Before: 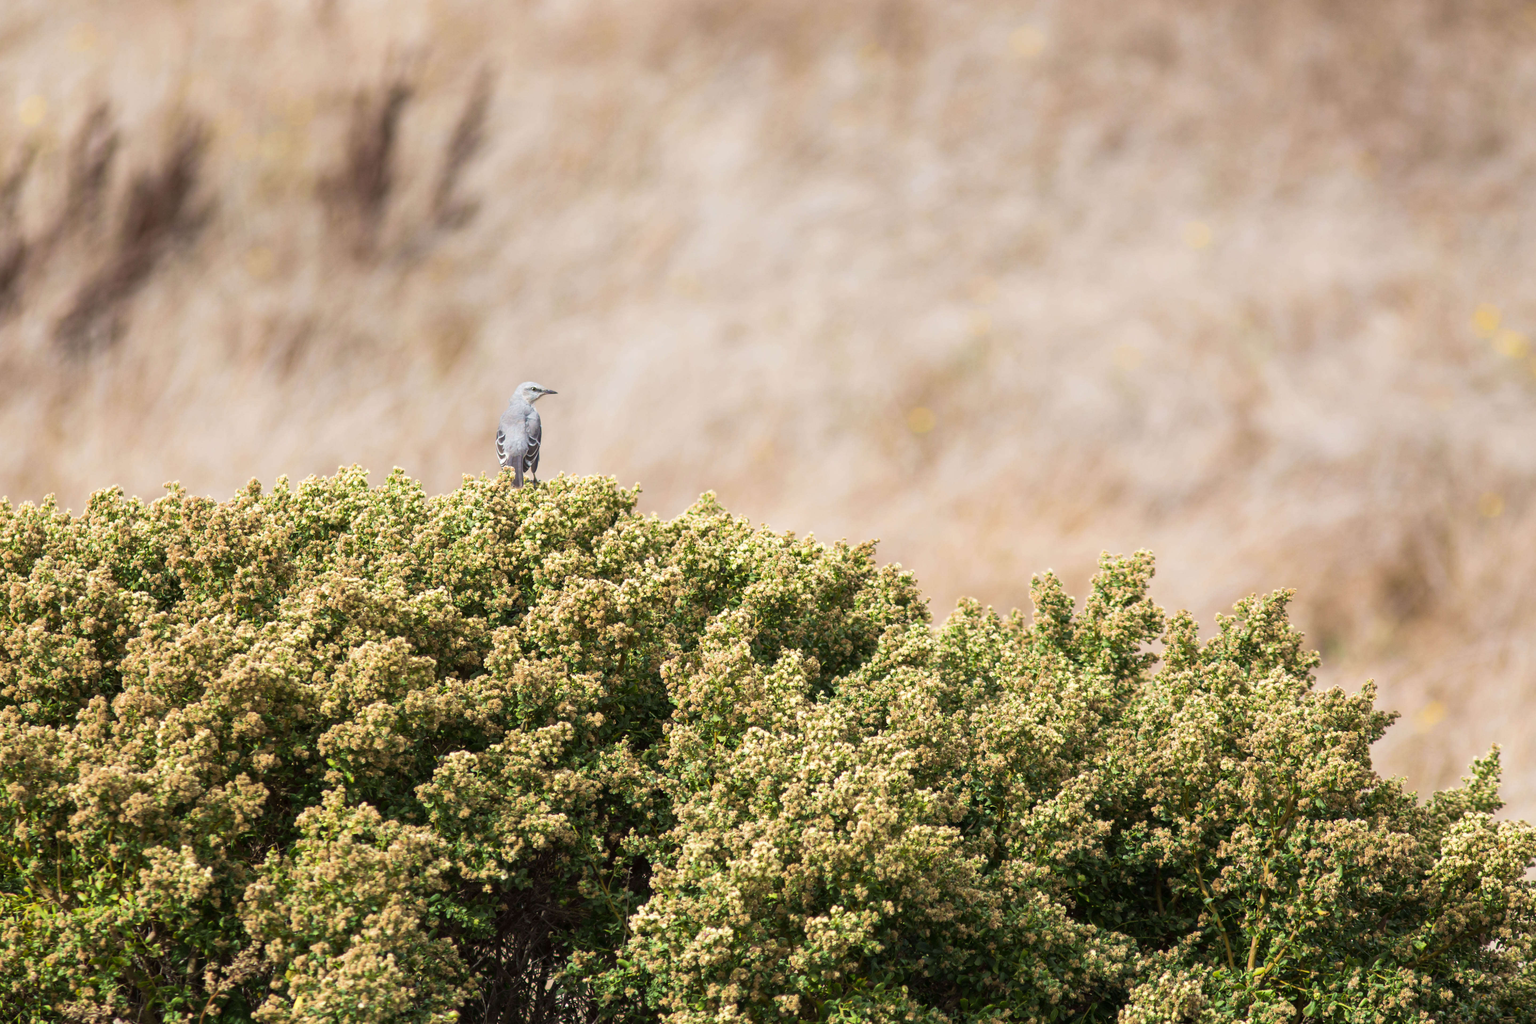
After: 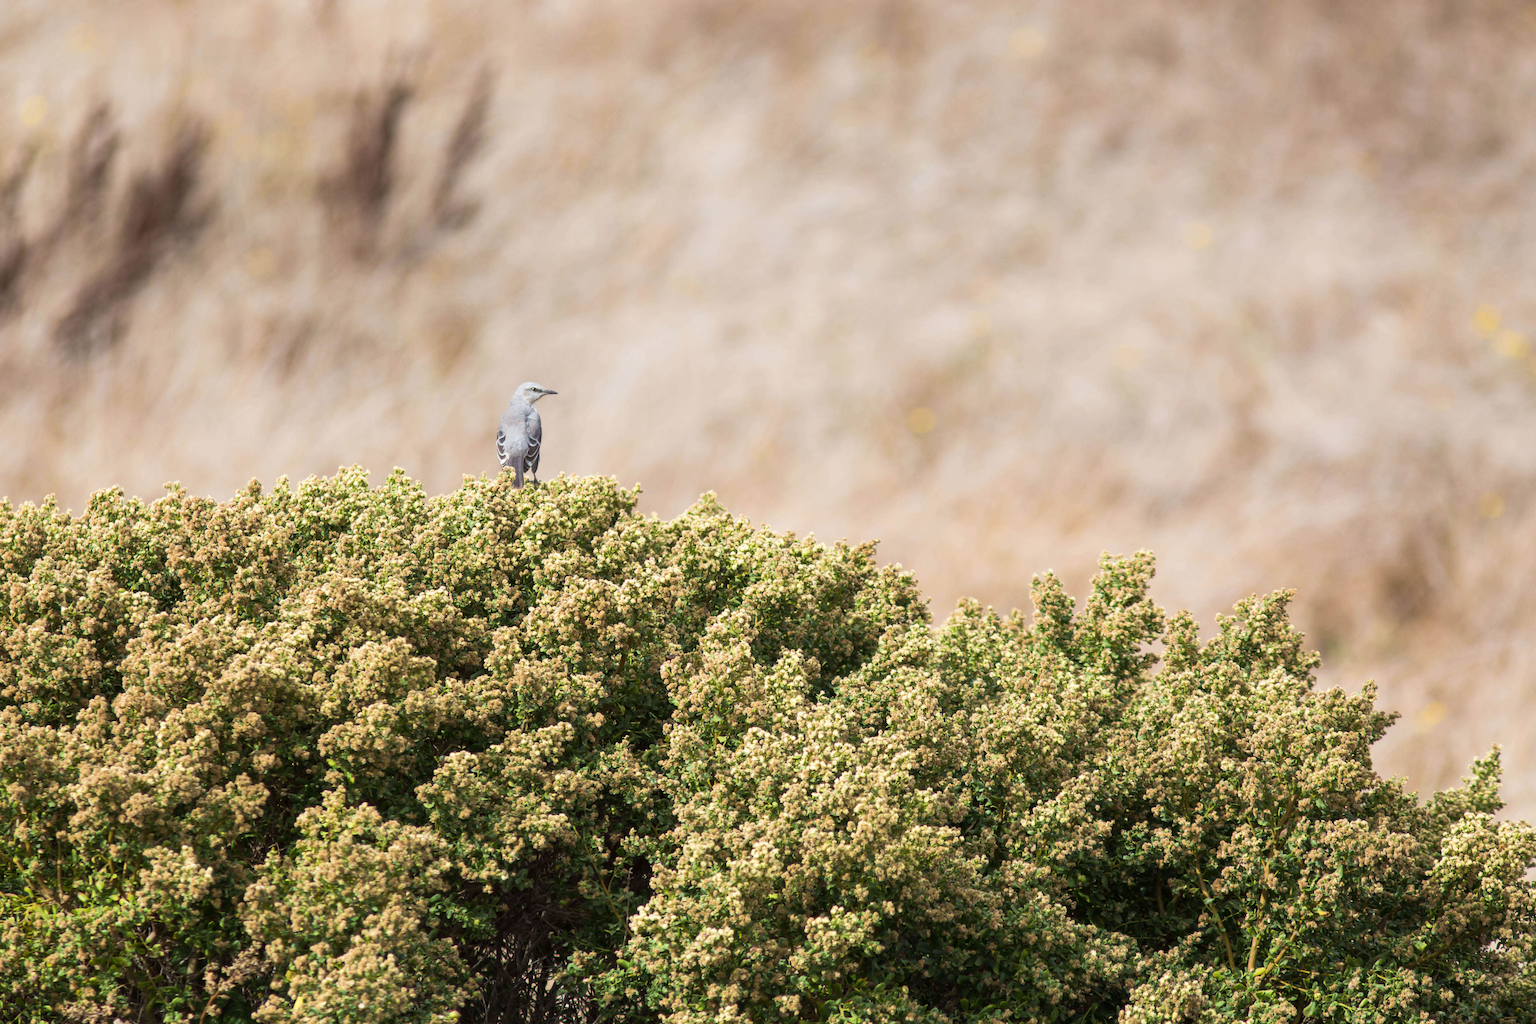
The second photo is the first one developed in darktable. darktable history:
color zones: curves: ch0 [(0, 0.5) (0.143, 0.52) (0.286, 0.5) (0.429, 0.5) (0.571, 0.5) (0.714, 0.5) (0.857, 0.5) (1, 0.5)]; ch1 [(0, 0.489) (0.155, 0.45) (0.286, 0.466) (0.429, 0.5) (0.571, 0.5) (0.714, 0.5) (0.857, 0.5) (1, 0.489)], mix -64.38%
